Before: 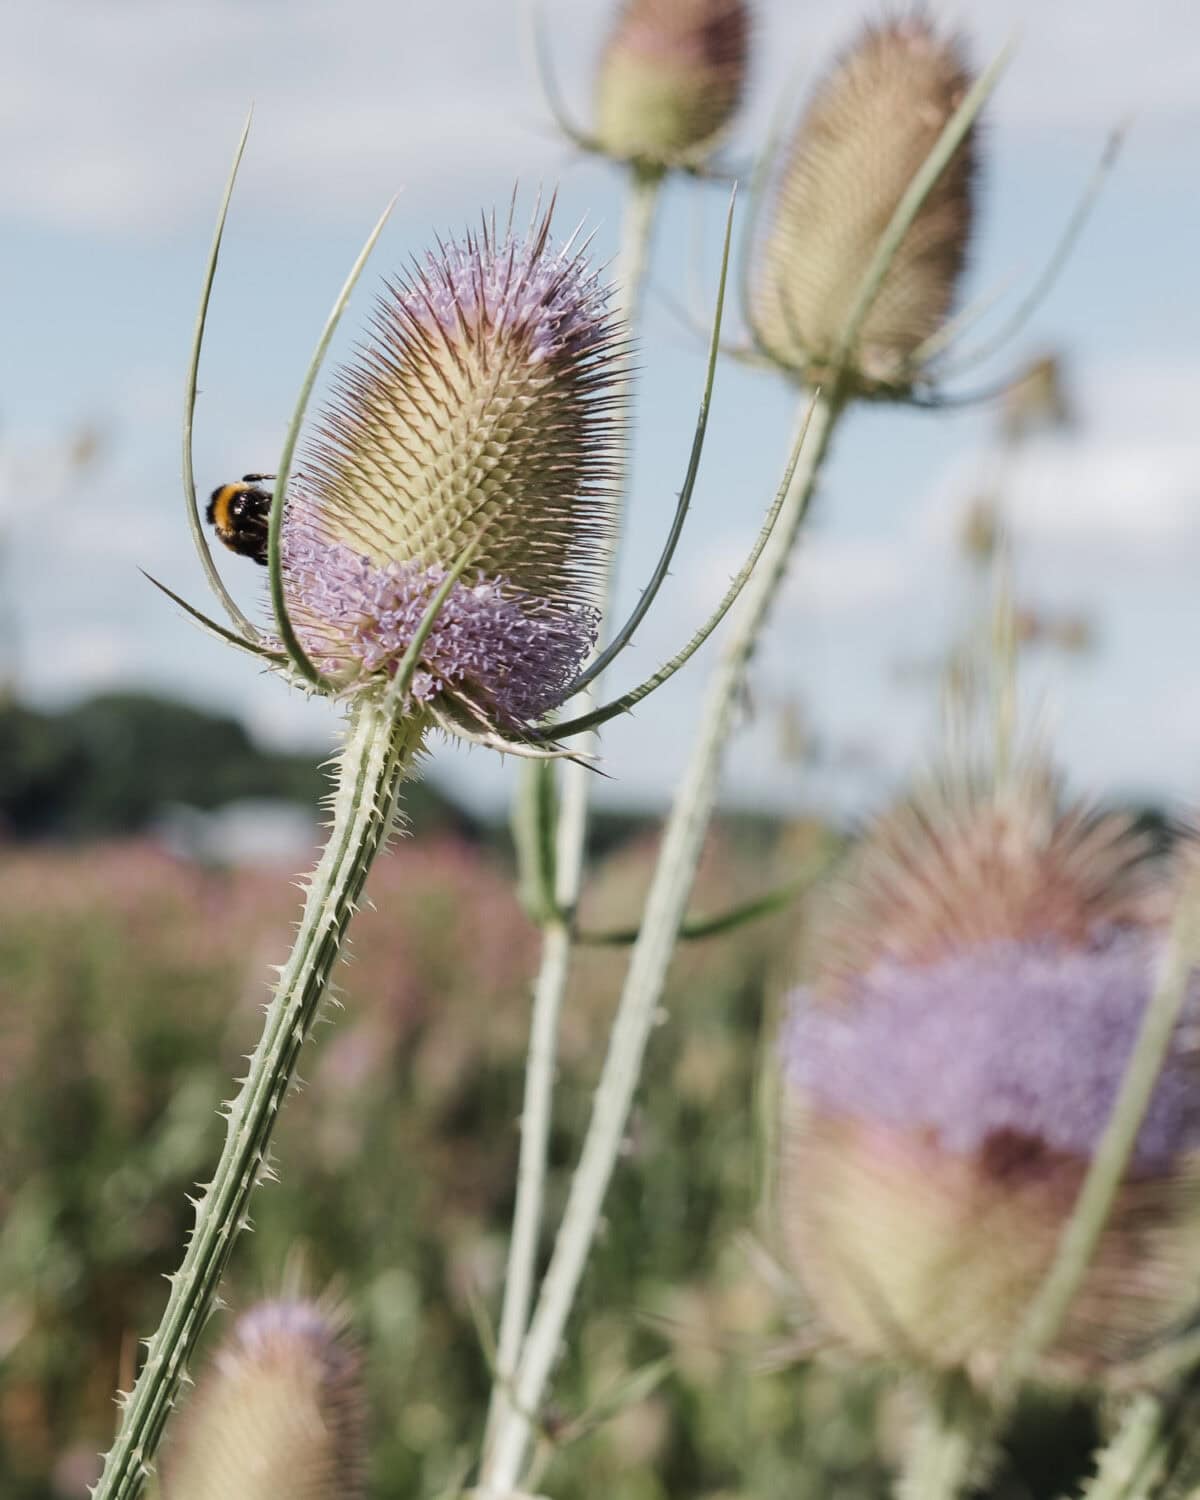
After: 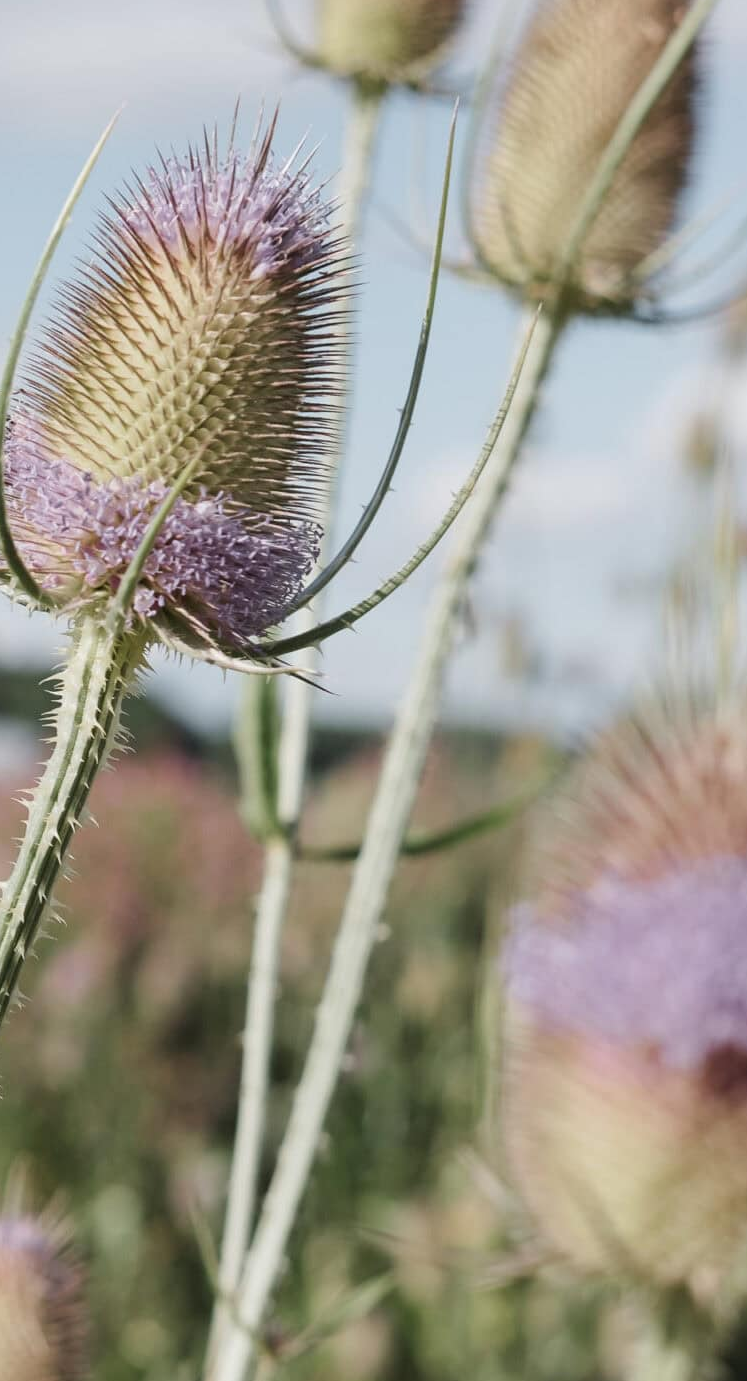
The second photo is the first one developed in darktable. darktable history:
crop and rotate: left 23.215%, top 5.641%, right 14.472%, bottom 2.277%
